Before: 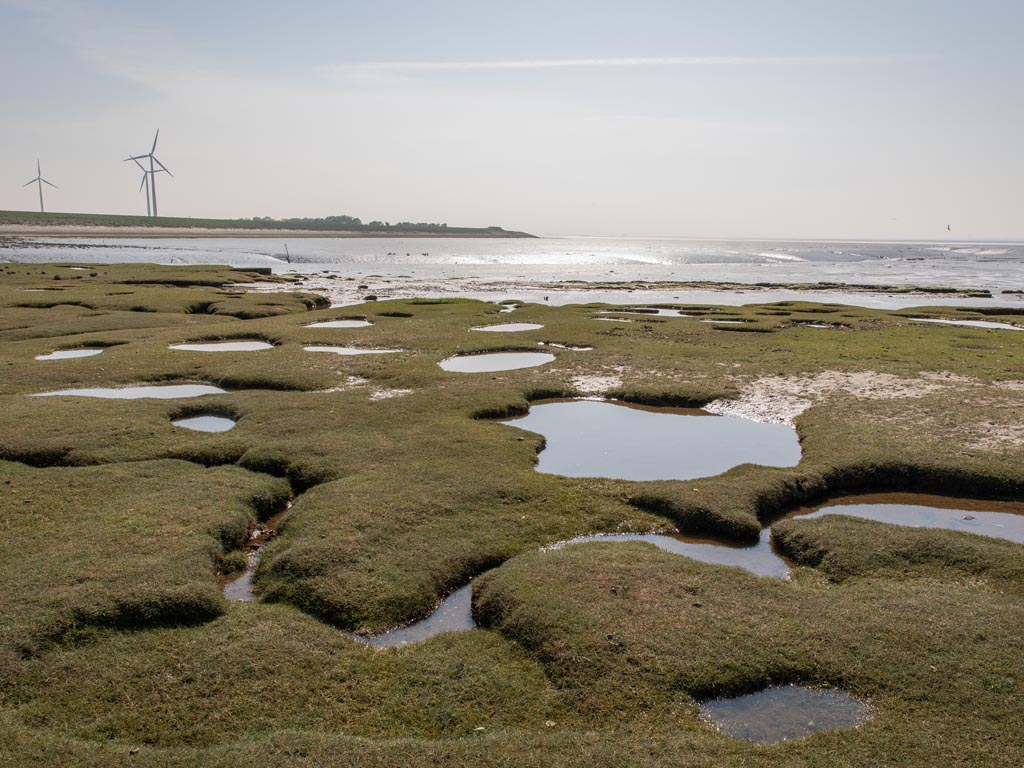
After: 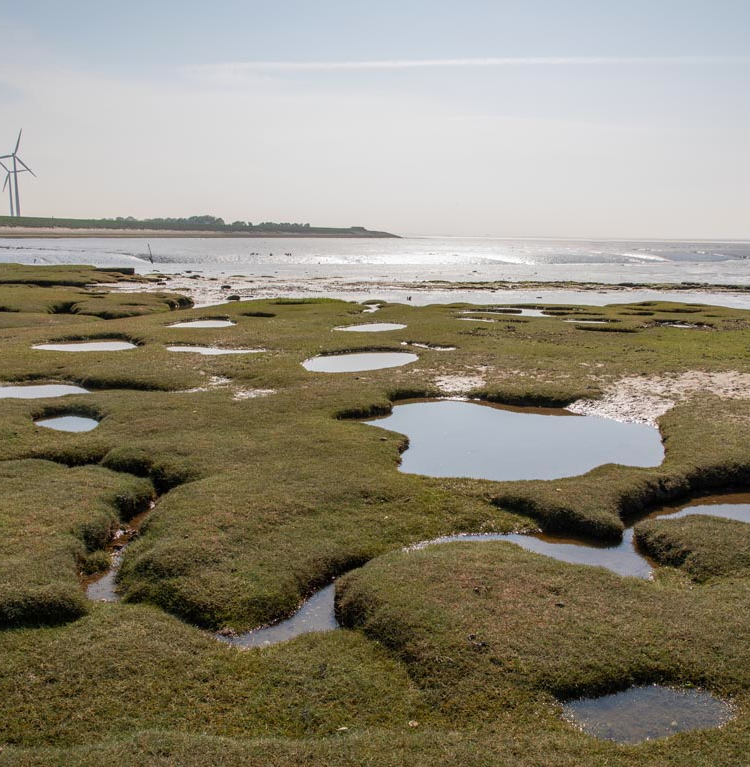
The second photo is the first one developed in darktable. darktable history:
crop: left 13.443%, right 13.31%
contrast brightness saturation: saturation 0.13
